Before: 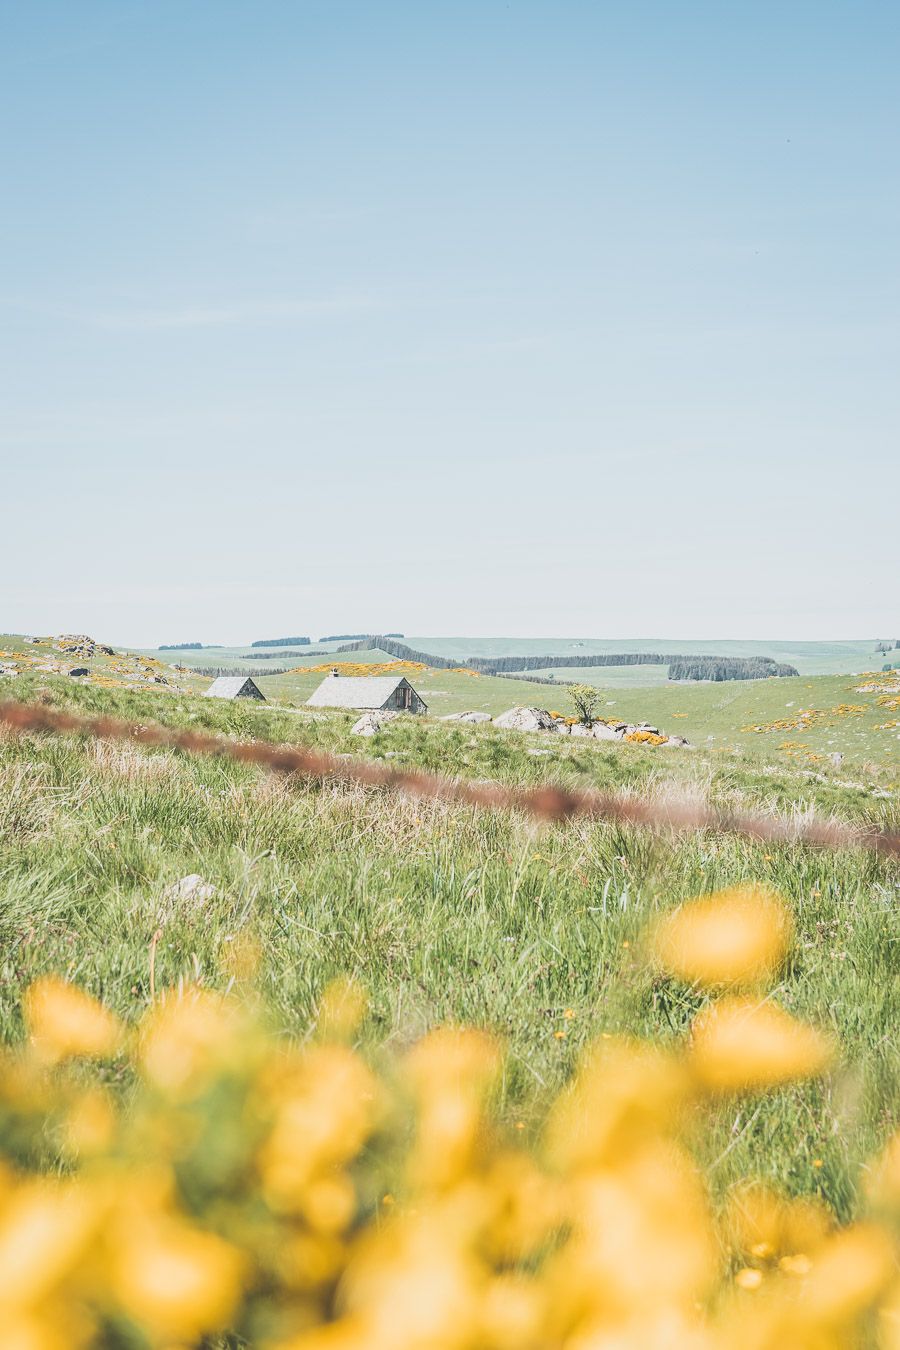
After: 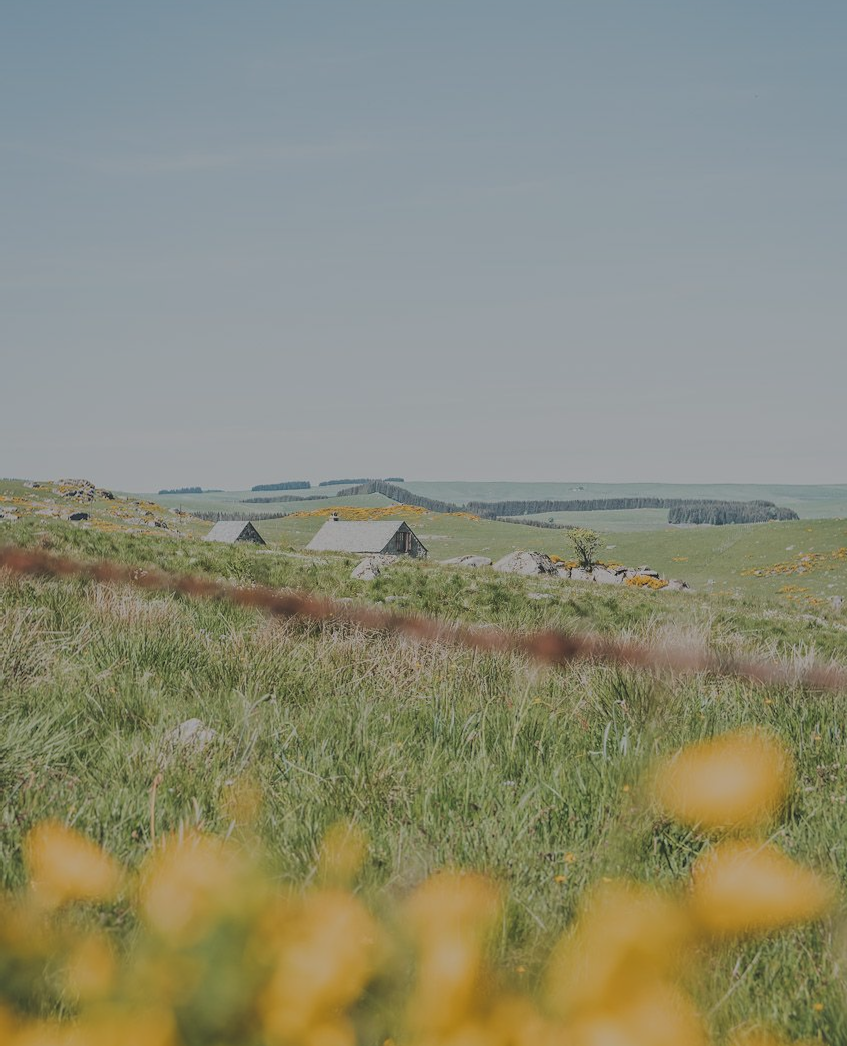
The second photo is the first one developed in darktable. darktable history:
crop and rotate: angle 0.069°, top 11.557%, right 5.621%, bottom 10.755%
exposure: black level correction -0.016, exposure -1.111 EV, compensate highlight preservation false
